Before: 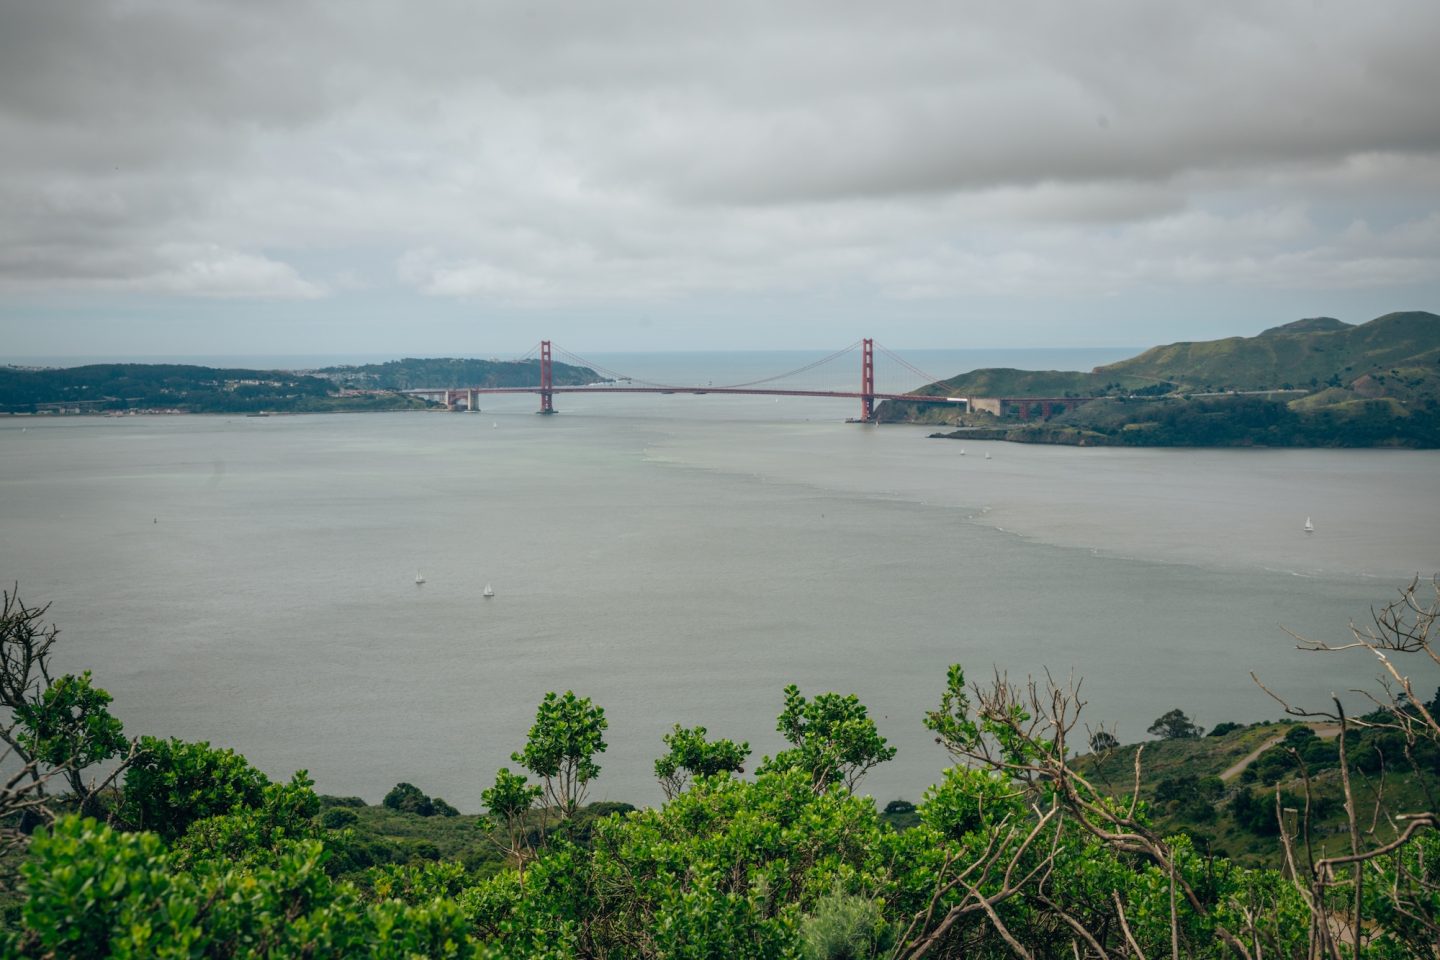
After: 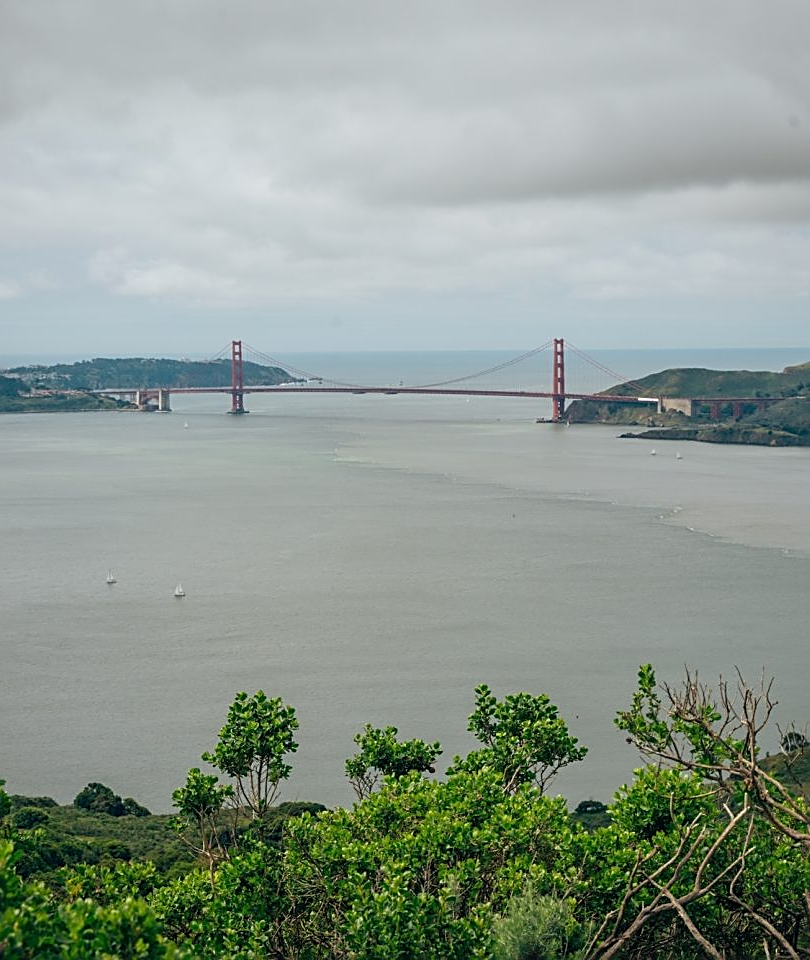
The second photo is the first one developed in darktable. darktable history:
sharpen: amount 0.75
crop: left 21.496%, right 22.254%
